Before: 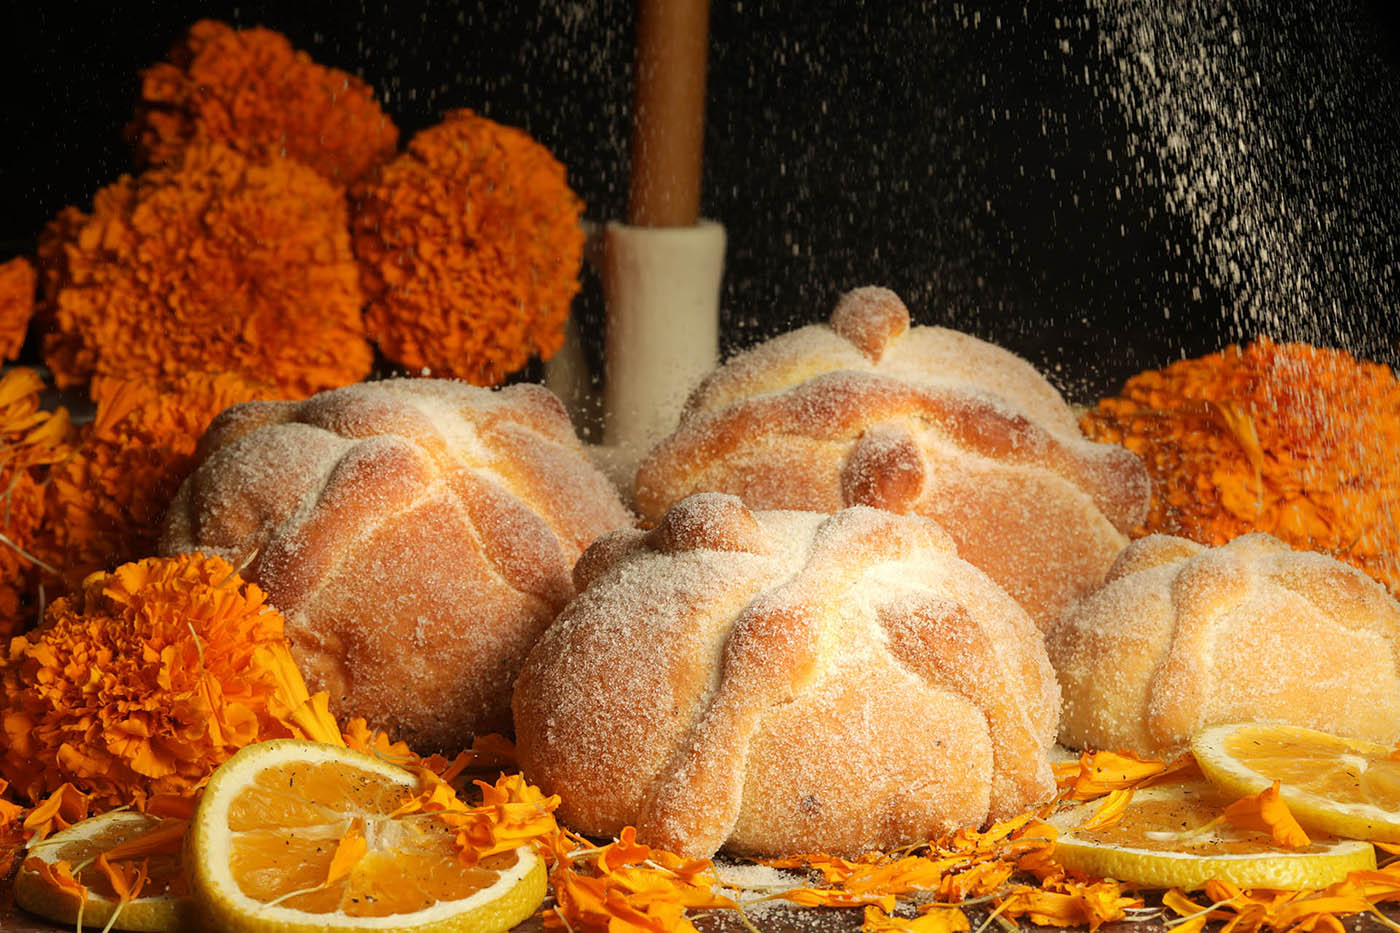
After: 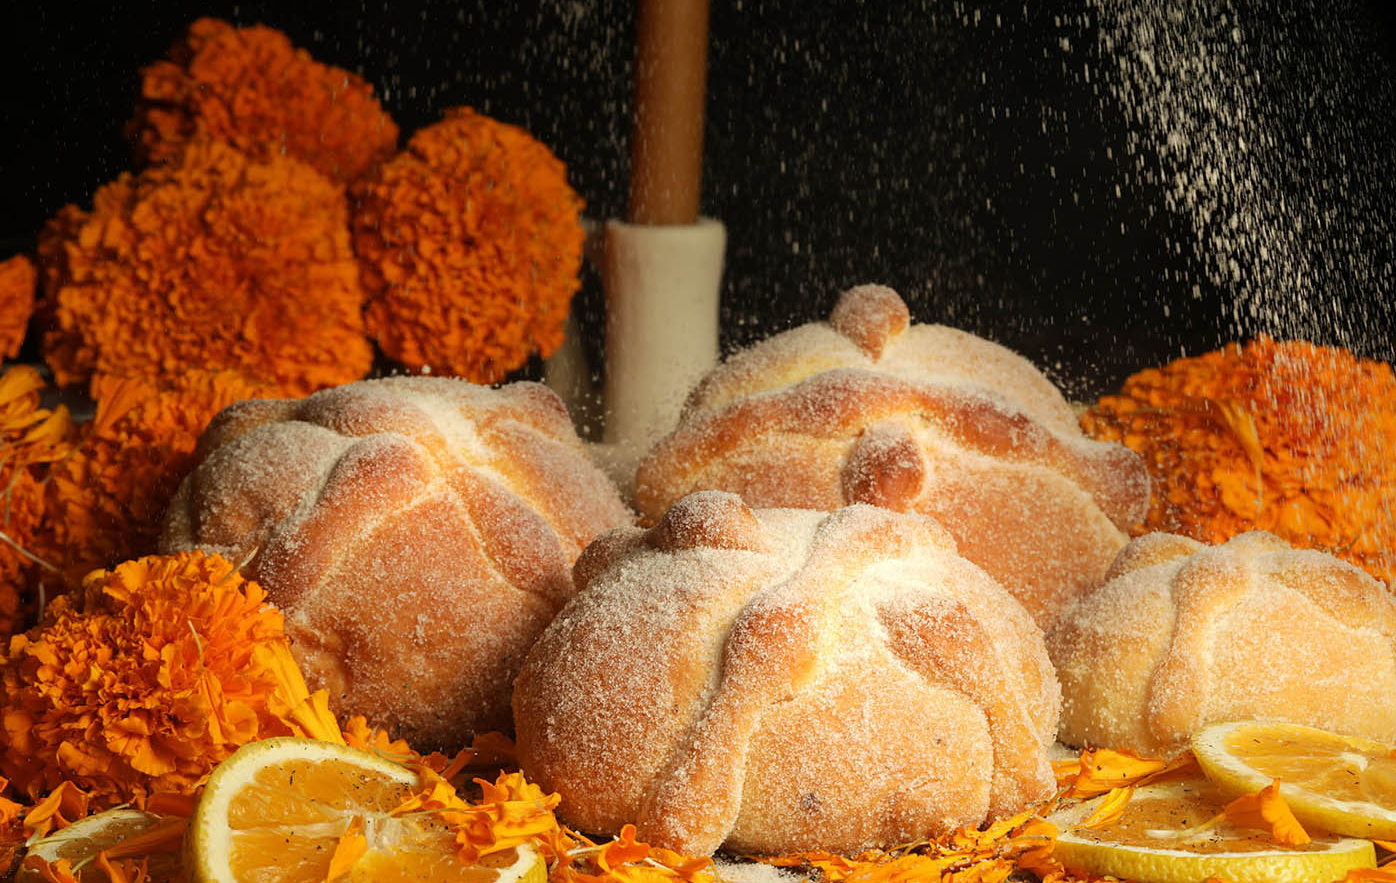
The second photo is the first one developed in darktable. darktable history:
crop: top 0.26%, right 0.264%, bottom 5.069%
